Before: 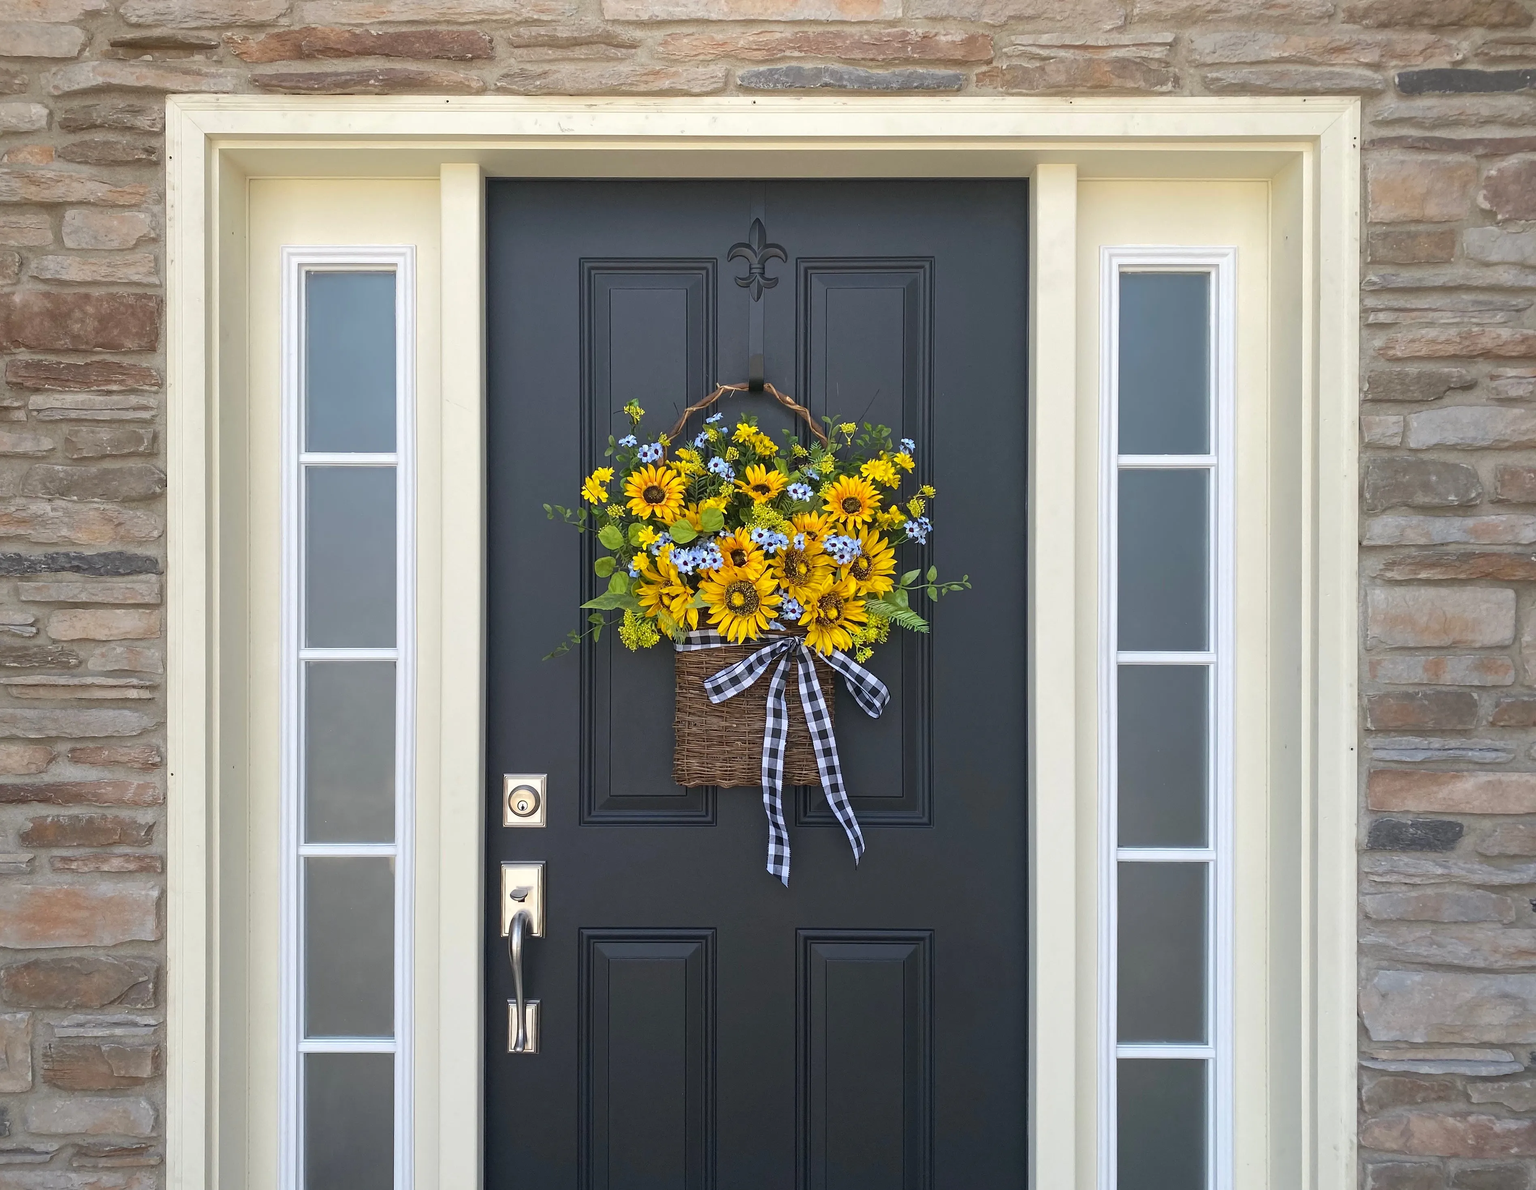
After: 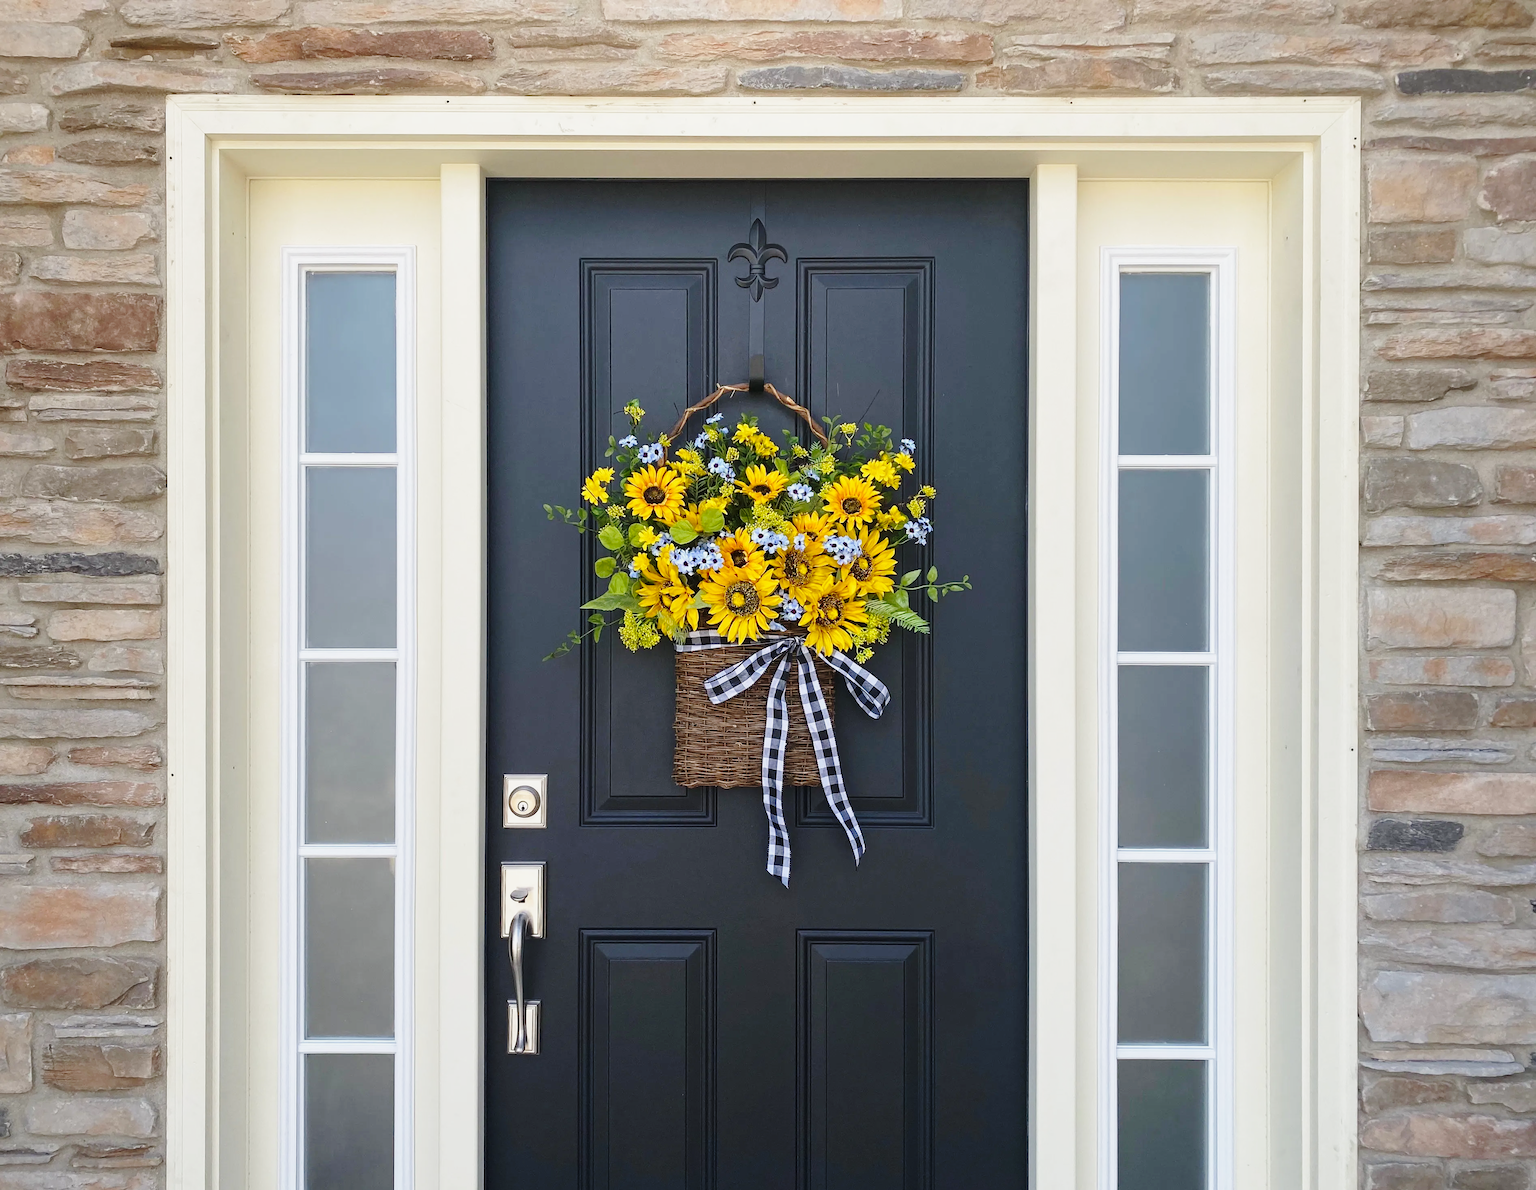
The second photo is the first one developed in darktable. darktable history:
exposure: exposure -0.493 EV, compensate highlight preservation false
base curve: curves: ch0 [(0, 0) (0.028, 0.03) (0.121, 0.232) (0.46, 0.748) (0.859, 0.968) (1, 1)], preserve colors none
